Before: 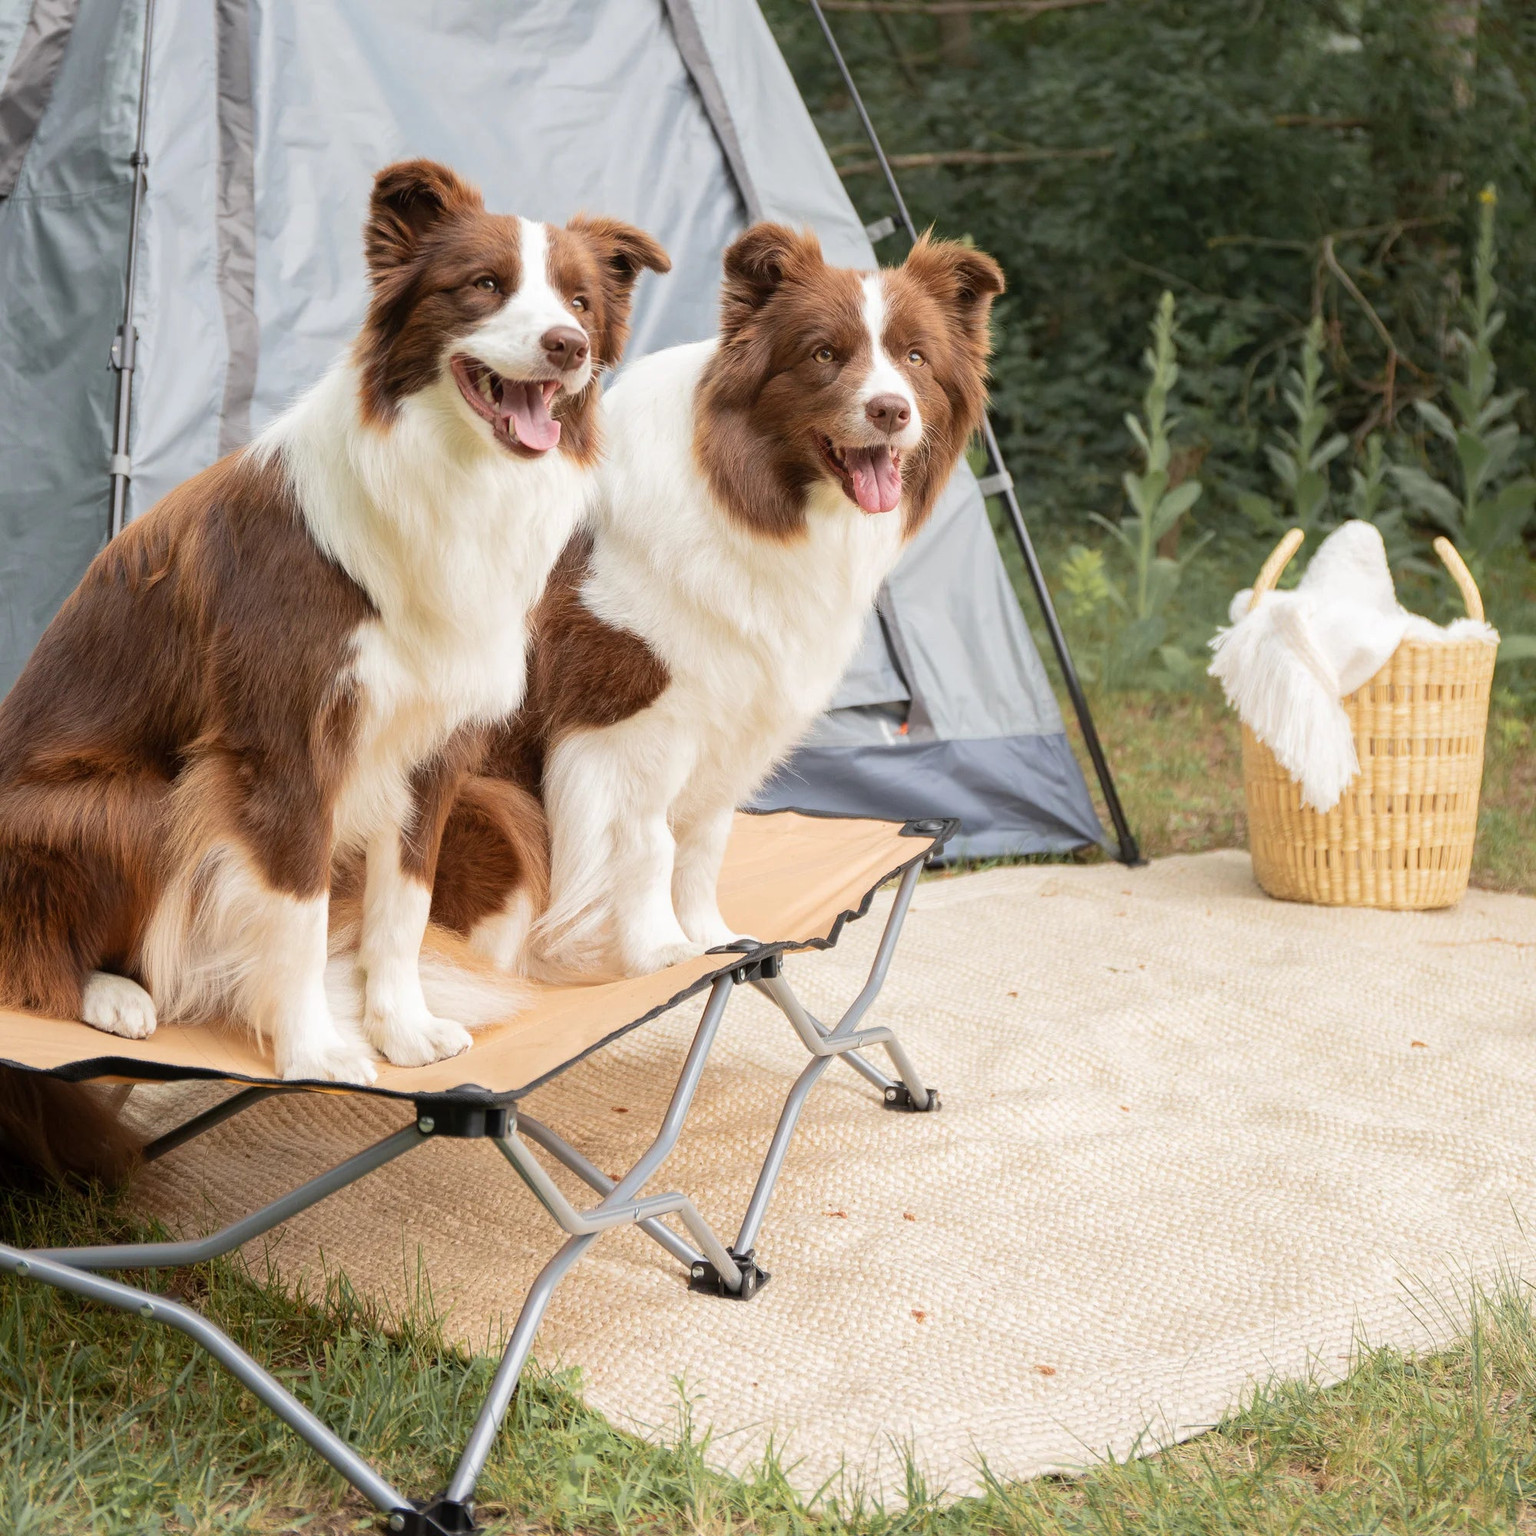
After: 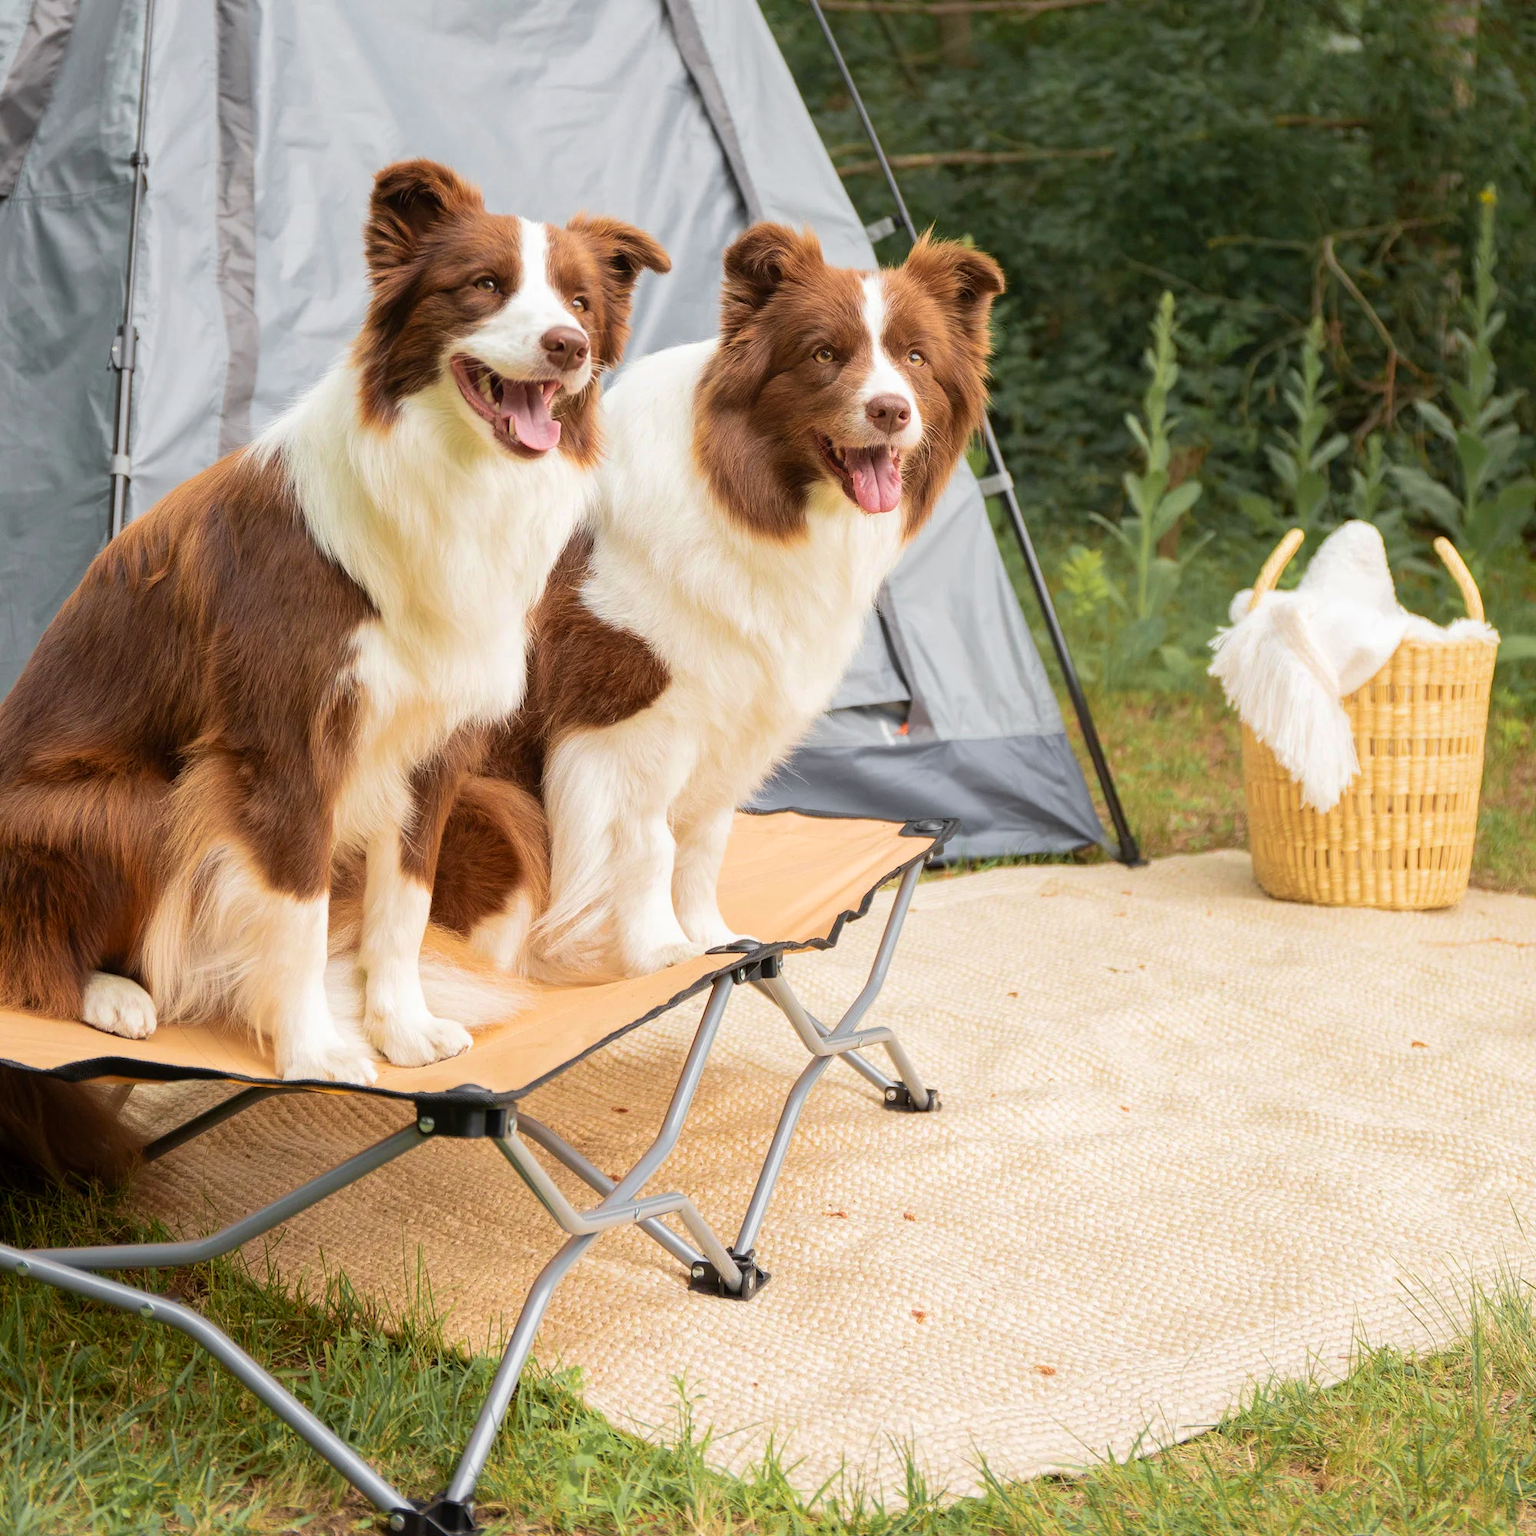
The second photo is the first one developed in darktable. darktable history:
color zones: curves: ch1 [(0.25, 0.61) (0.75, 0.248)]
velvia: on, module defaults
